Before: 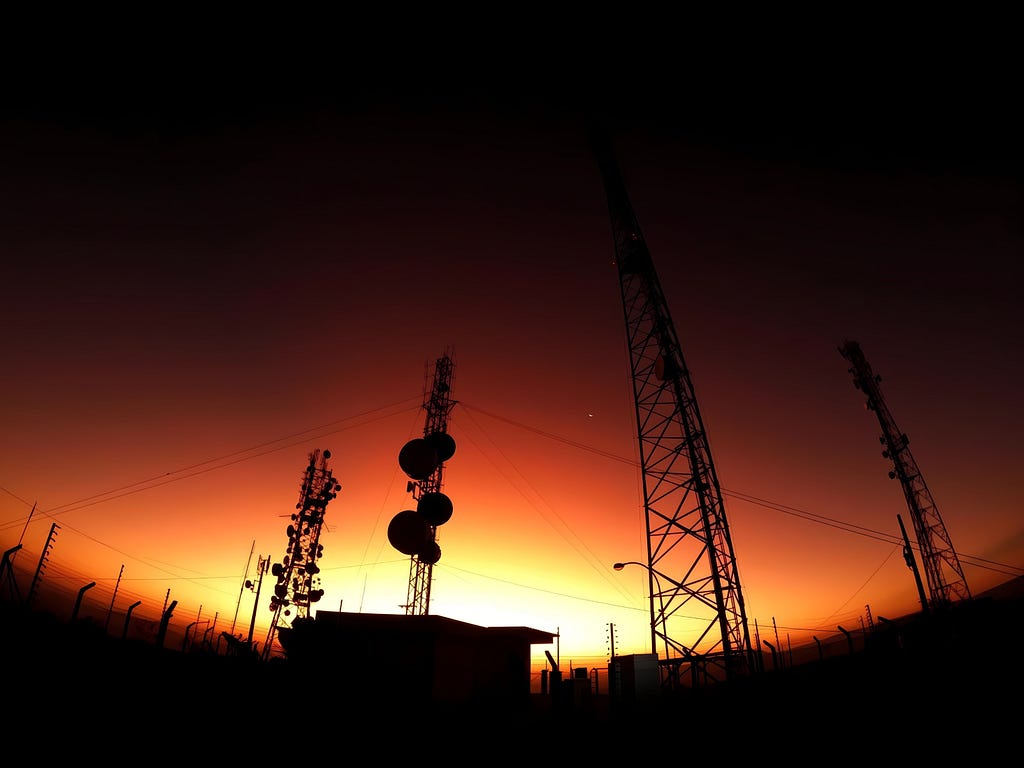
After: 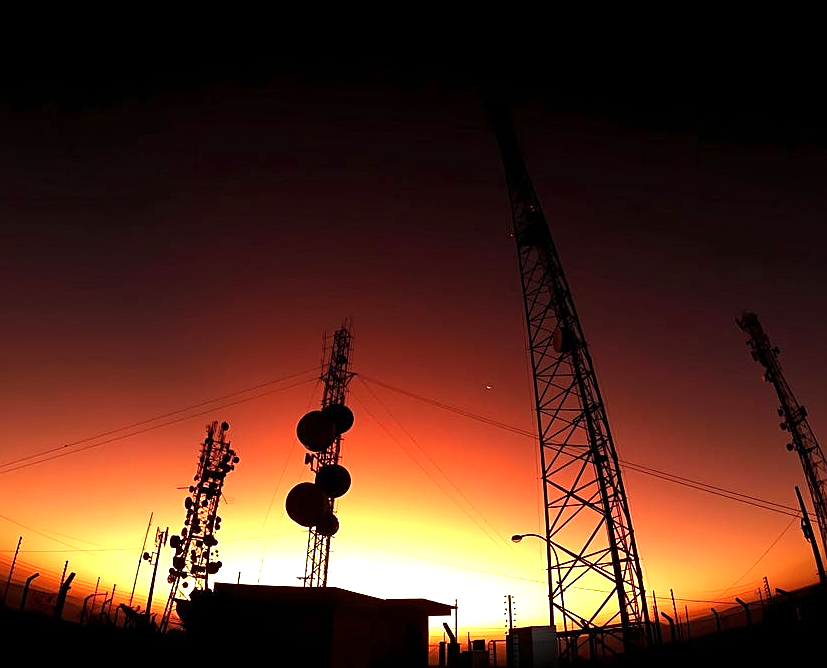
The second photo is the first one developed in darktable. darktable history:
local contrast: mode bilateral grid, contrast 20, coarseness 49, detail 103%, midtone range 0.2
exposure: exposure 0.601 EV, compensate exposure bias true, compensate highlight preservation false
crop: left 9.984%, top 3.652%, right 9.209%, bottom 9.302%
sharpen: on, module defaults
